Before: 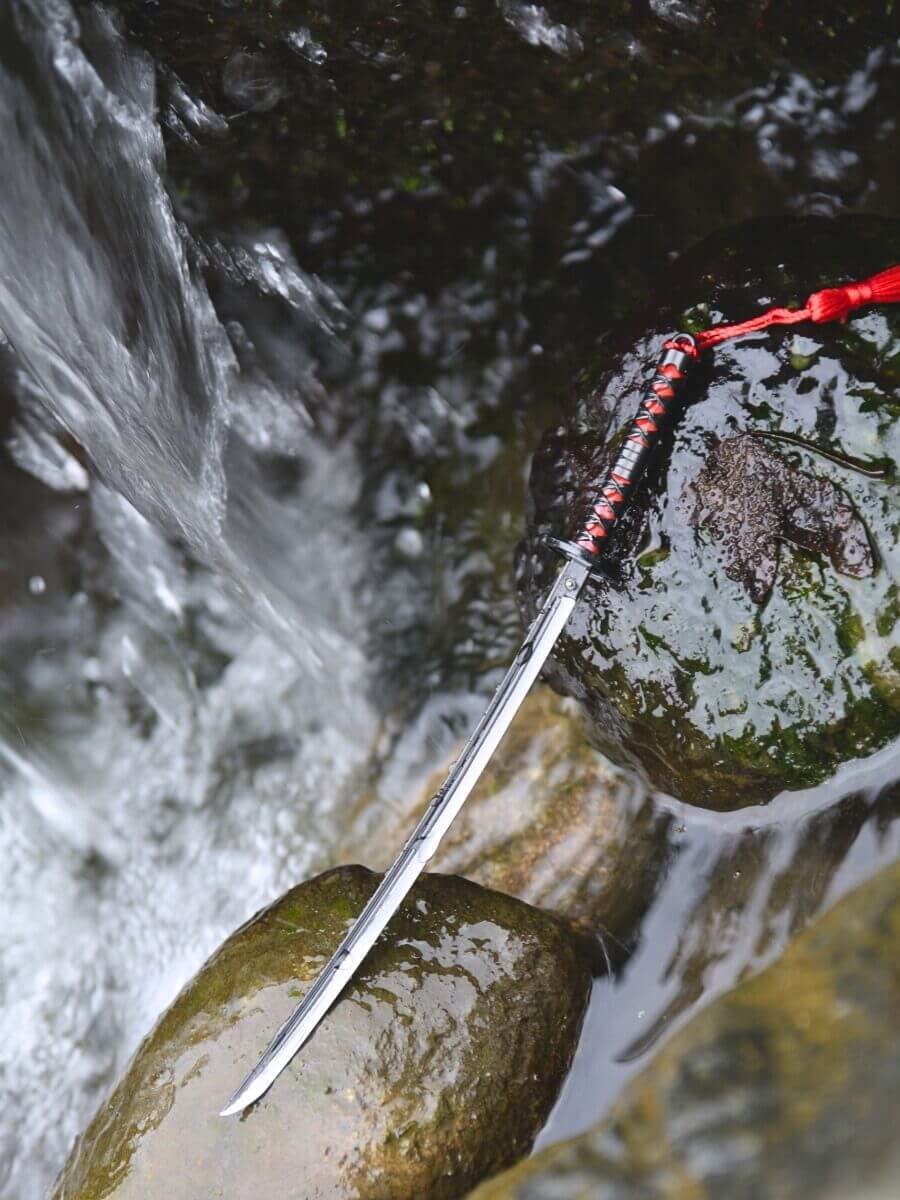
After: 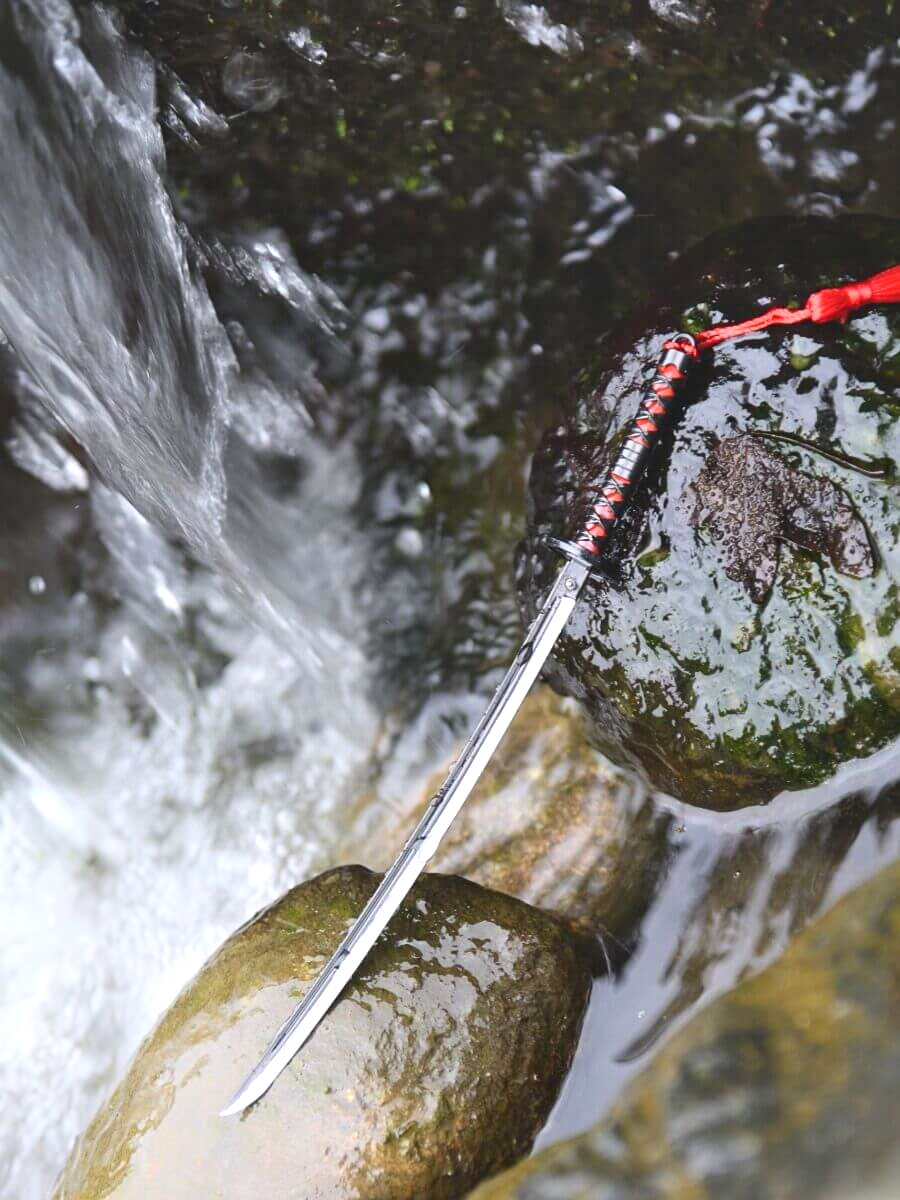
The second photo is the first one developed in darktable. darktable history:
shadows and highlights: highlights 70.73, highlights color adjustment 49.11%, soften with gaussian
exposure: exposure 0.3 EV, compensate highlight preservation false
